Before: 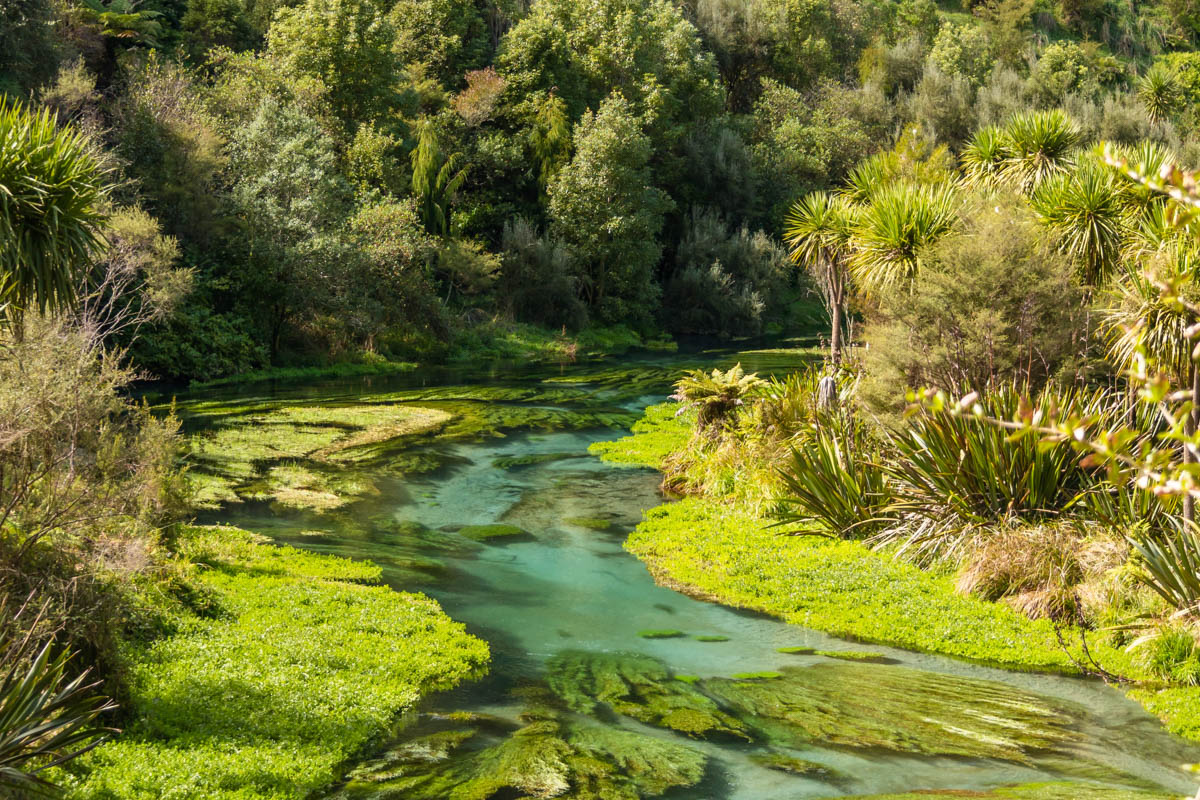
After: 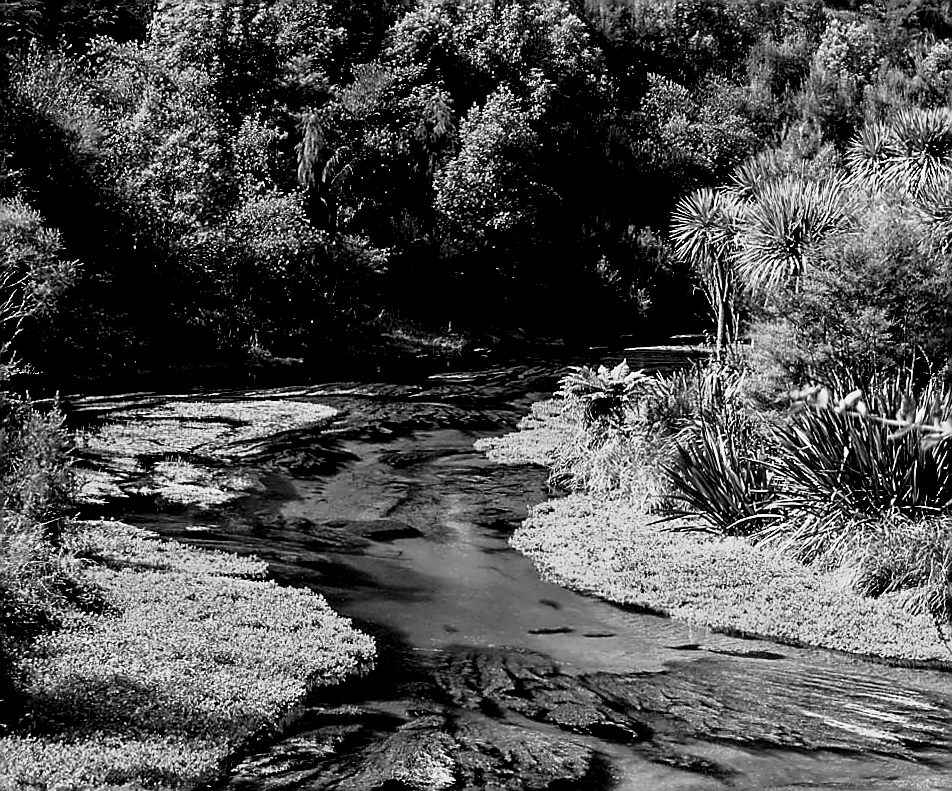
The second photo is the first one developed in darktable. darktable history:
crop and rotate: left 9.597%, right 10.195%
sharpen: radius 1.4, amount 1.25, threshold 0.7
levels: mode automatic, black 8.58%, gray 59.42%, levels [0, 0.445, 1]
rotate and perspective: rotation 0.174°, lens shift (vertical) 0.013, lens shift (horizontal) 0.019, shear 0.001, automatic cropping original format, crop left 0.007, crop right 0.991, crop top 0.016, crop bottom 0.997
tone curve: curves: ch0 [(0, 0) (0.105, 0.068) (0.195, 0.162) (0.283, 0.283) (0.384, 0.404) (0.485, 0.531) (0.638, 0.681) (0.795, 0.879) (1, 0.977)]; ch1 [(0, 0) (0.161, 0.092) (0.35, 0.33) (0.379, 0.401) (0.456, 0.469) (0.498, 0.506) (0.521, 0.549) (0.58, 0.624) (0.635, 0.671) (1, 1)]; ch2 [(0, 0) (0.371, 0.362) (0.437, 0.437) (0.483, 0.484) (0.53, 0.515) (0.56, 0.58) (0.622, 0.606) (1, 1)], color space Lab, independent channels, preserve colors none
exposure: black level correction 0.056, exposure -0.039 EV, compensate highlight preservation false
monochrome: on, module defaults
